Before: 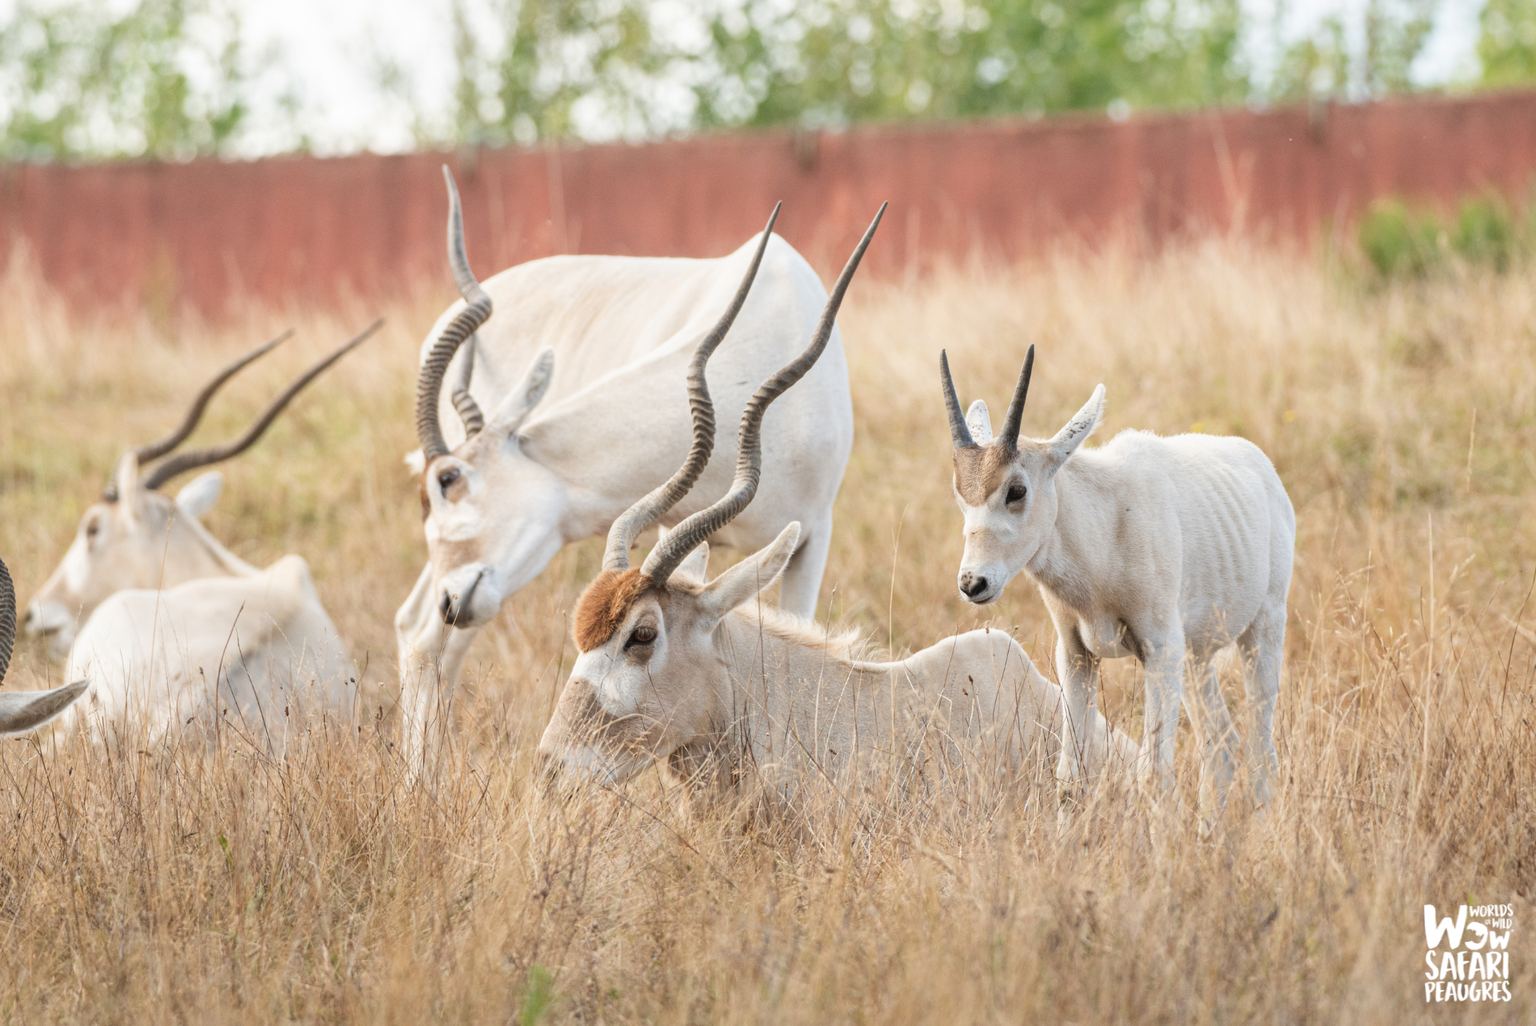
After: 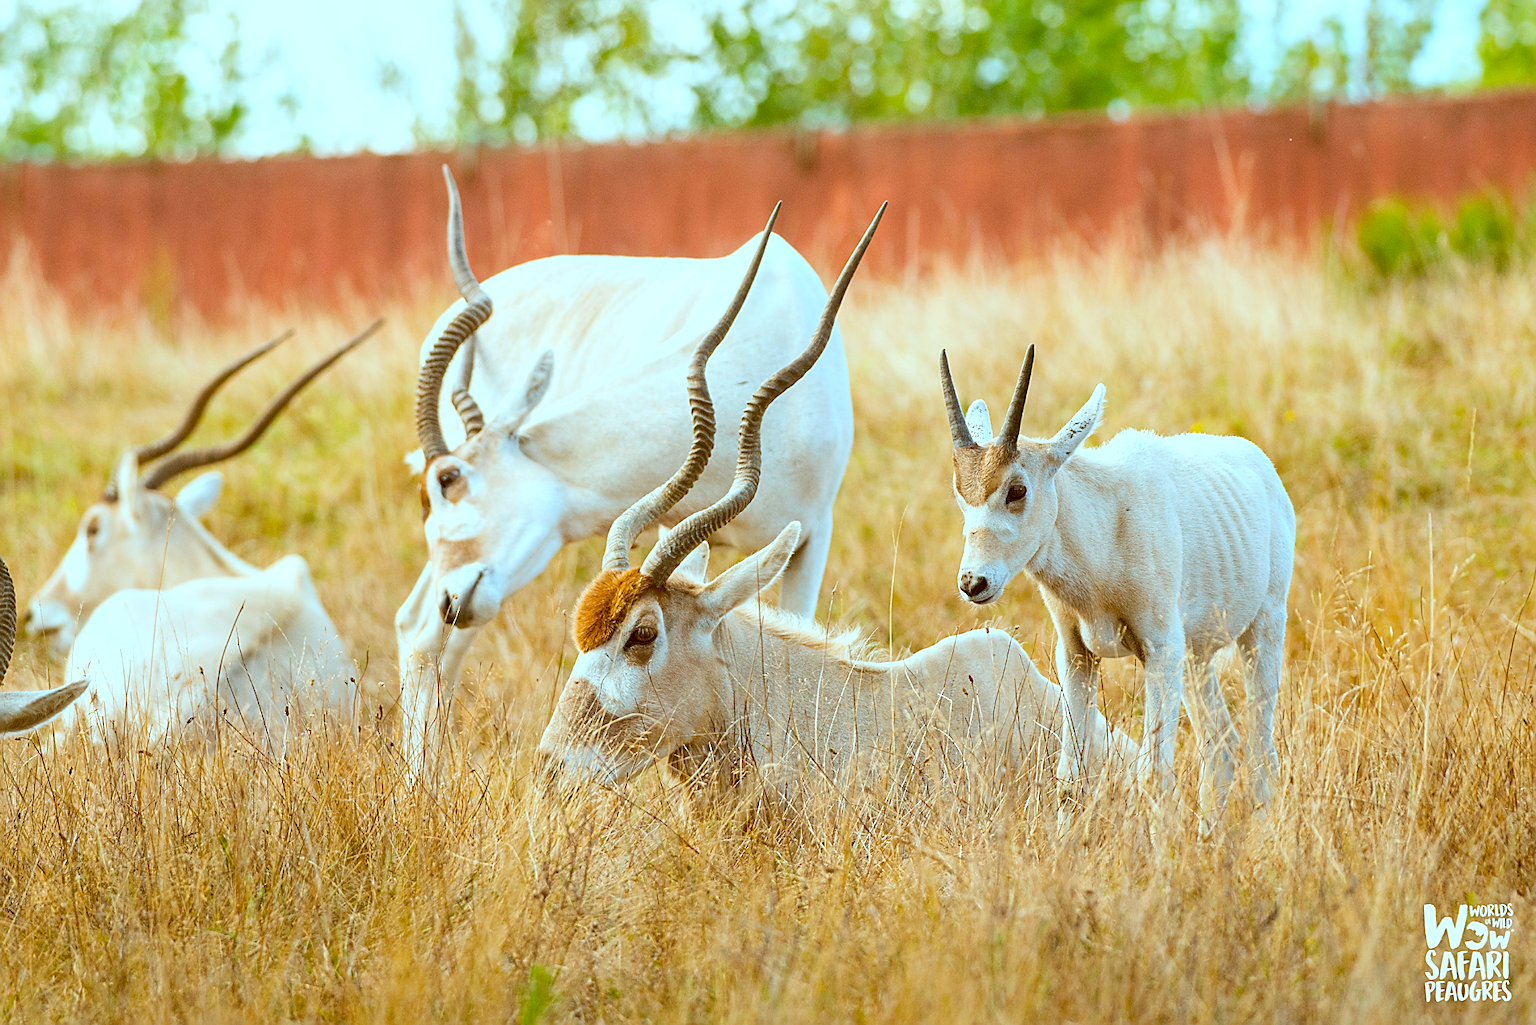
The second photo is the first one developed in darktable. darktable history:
color balance rgb: perceptual saturation grading › global saturation 39.056%, perceptual brilliance grading › highlights 4.435%, perceptual brilliance grading › shadows -10.381%, global vibrance 41.693%
color correction: highlights a* -15.03, highlights b* -16.16, shadows a* 10.06, shadows b* 29.77
sharpen: radius 1.419, amount 1.24, threshold 0.727
